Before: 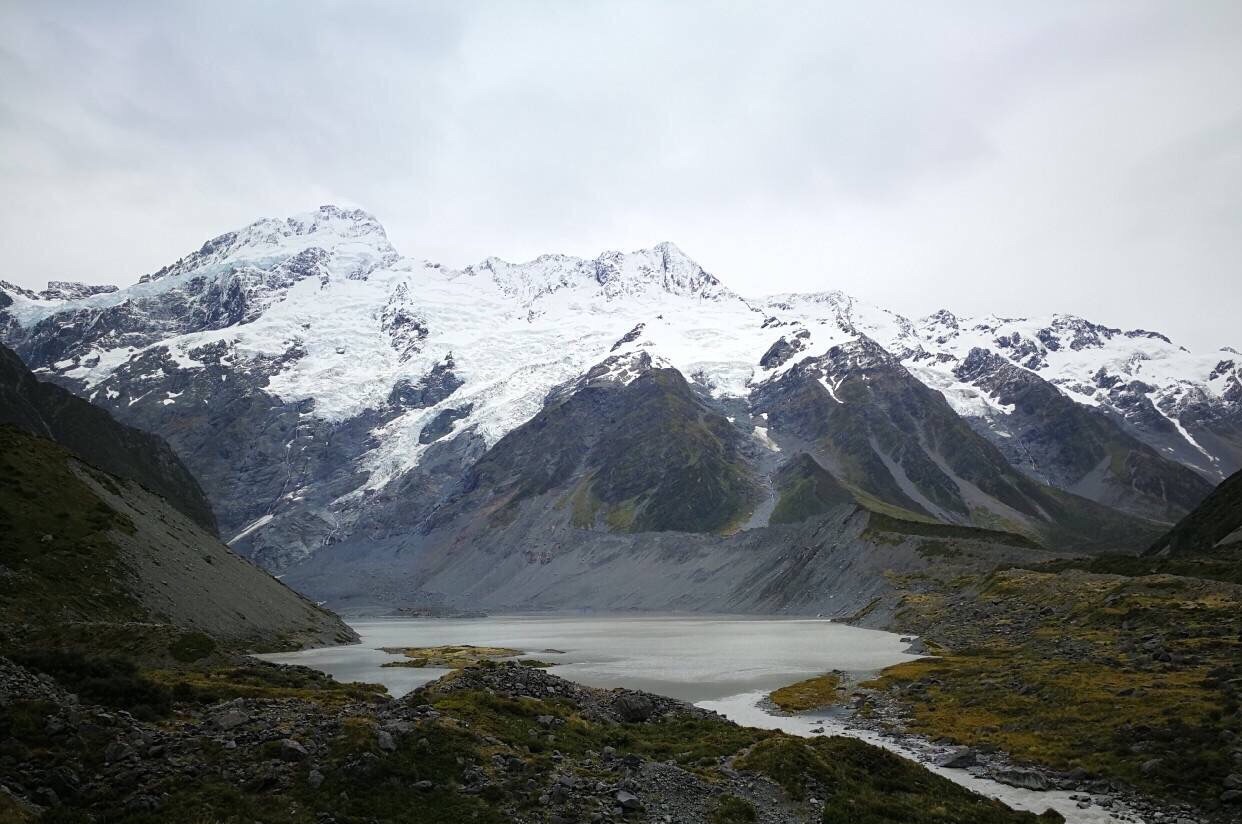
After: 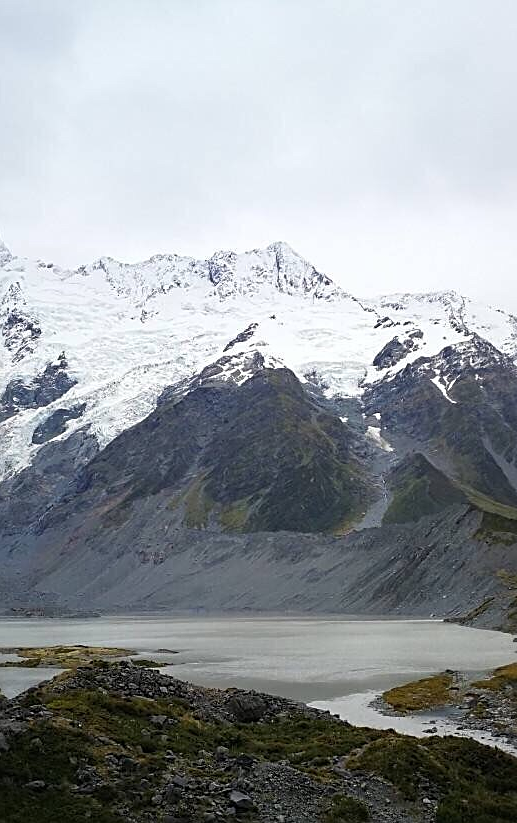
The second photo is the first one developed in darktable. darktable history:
crop: left 31.229%, right 27.105%
sharpen: on, module defaults
